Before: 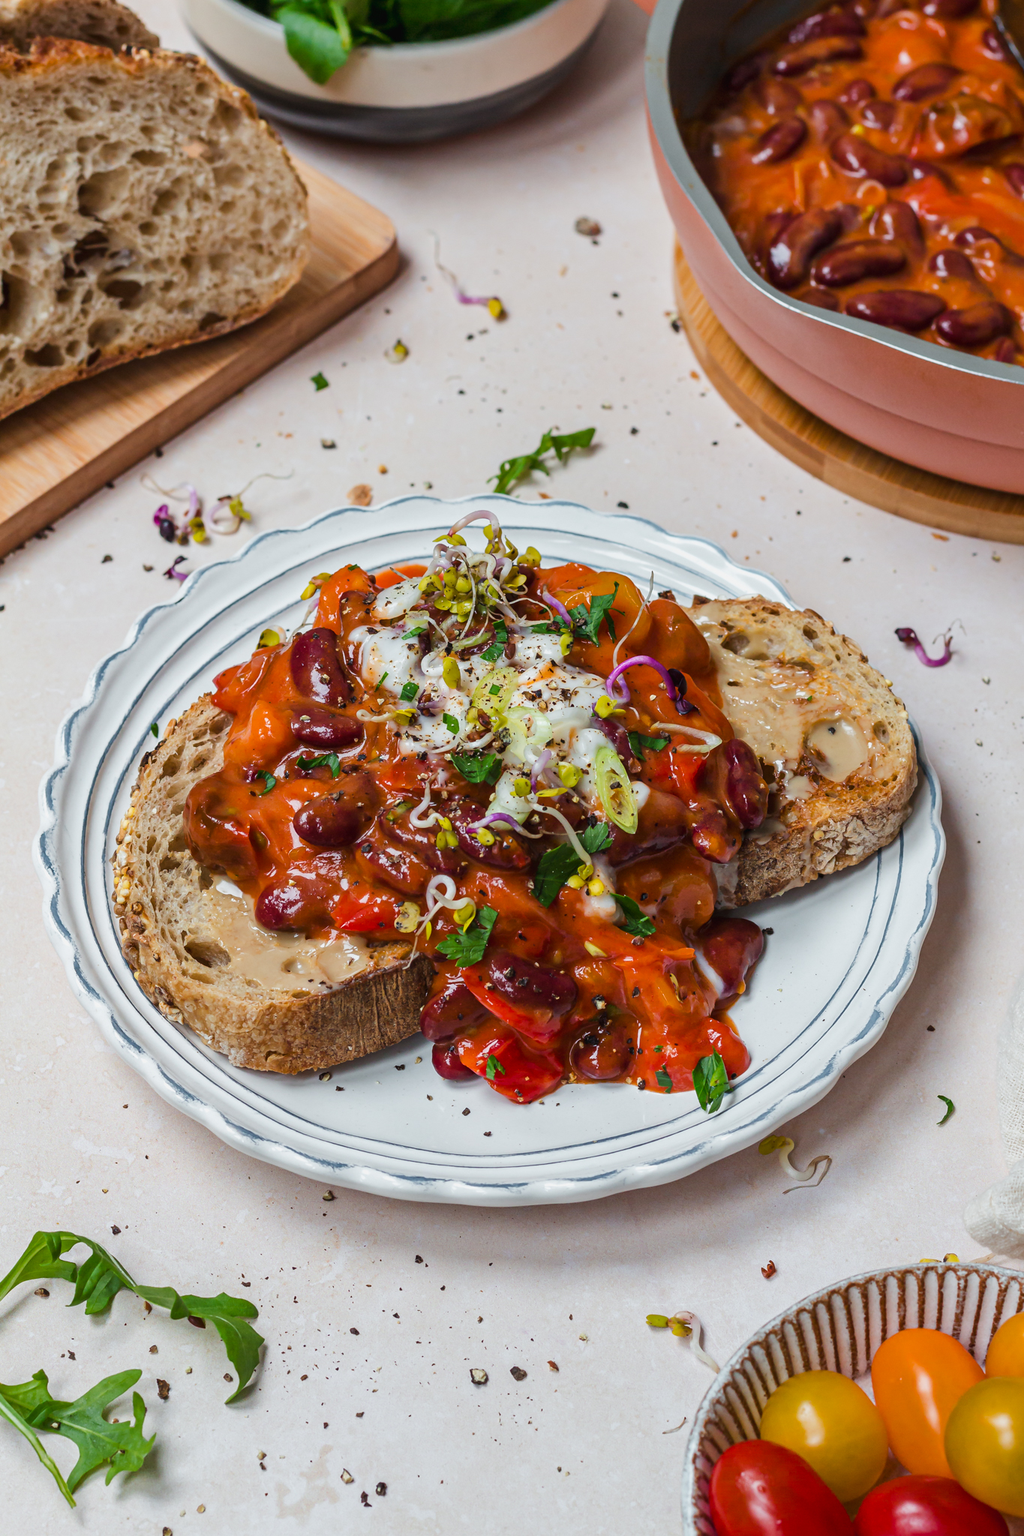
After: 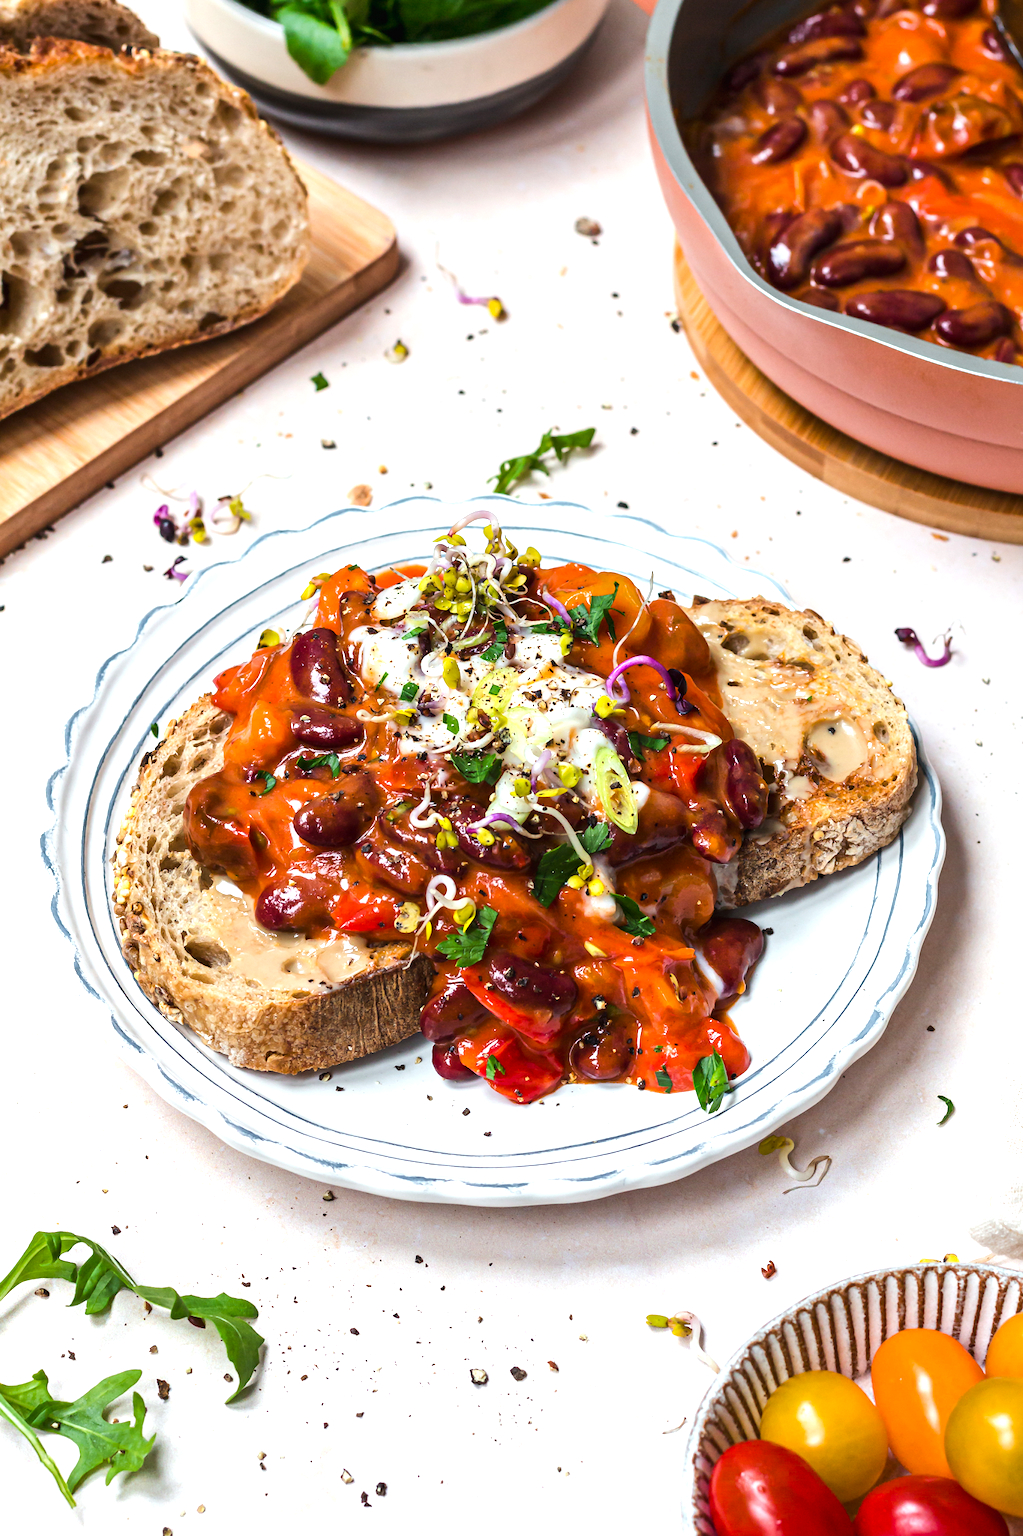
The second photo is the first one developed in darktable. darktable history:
exposure: black level correction 0.001, exposure 0.5 EV, compensate exposure bias true, compensate highlight preservation false
tone equalizer: -8 EV -0.417 EV, -7 EV -0.389 EV, -6 EV -0.333 EV, -5 EV -0.222 EV, -3 EV 0.222 EV, -2 EV 0.333 EV, -1 EV 0.389 EV, +0 EV 0.417 EV, edges refinement/feathering 500, mask exposure compensation -1.57 EV, preserve details no
